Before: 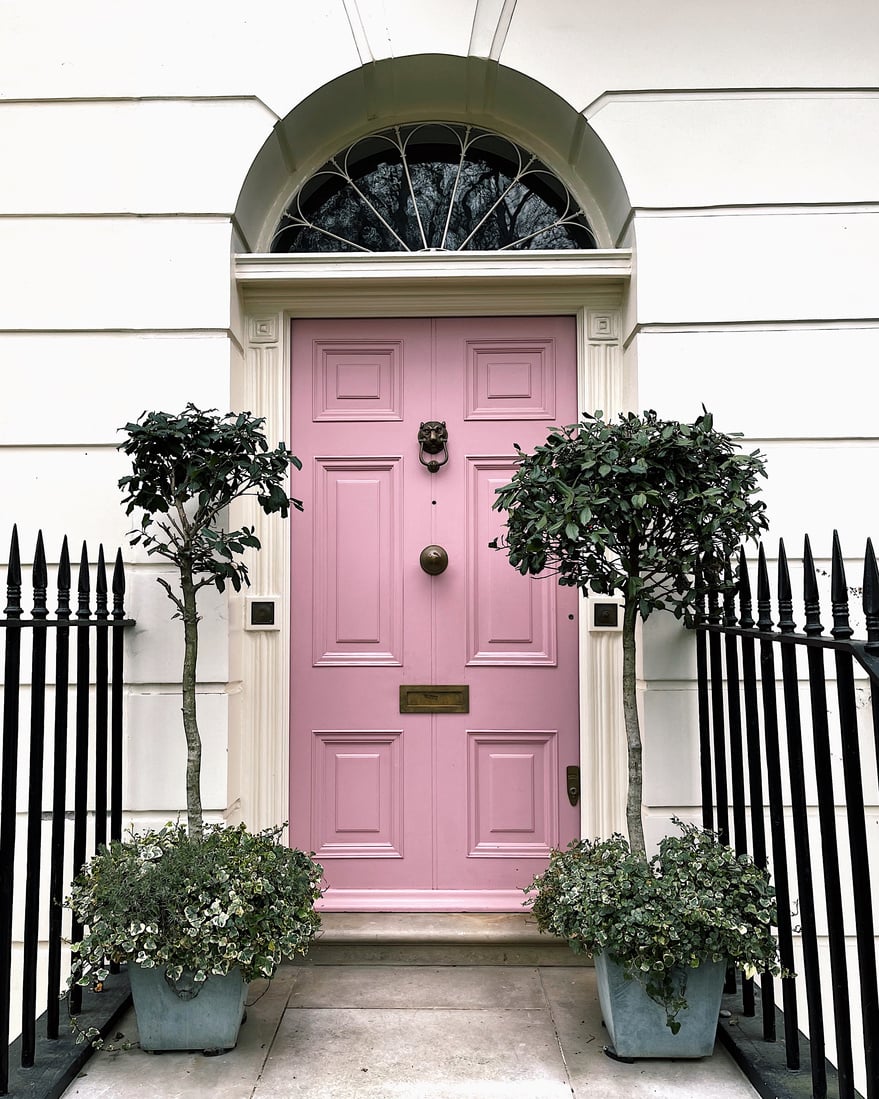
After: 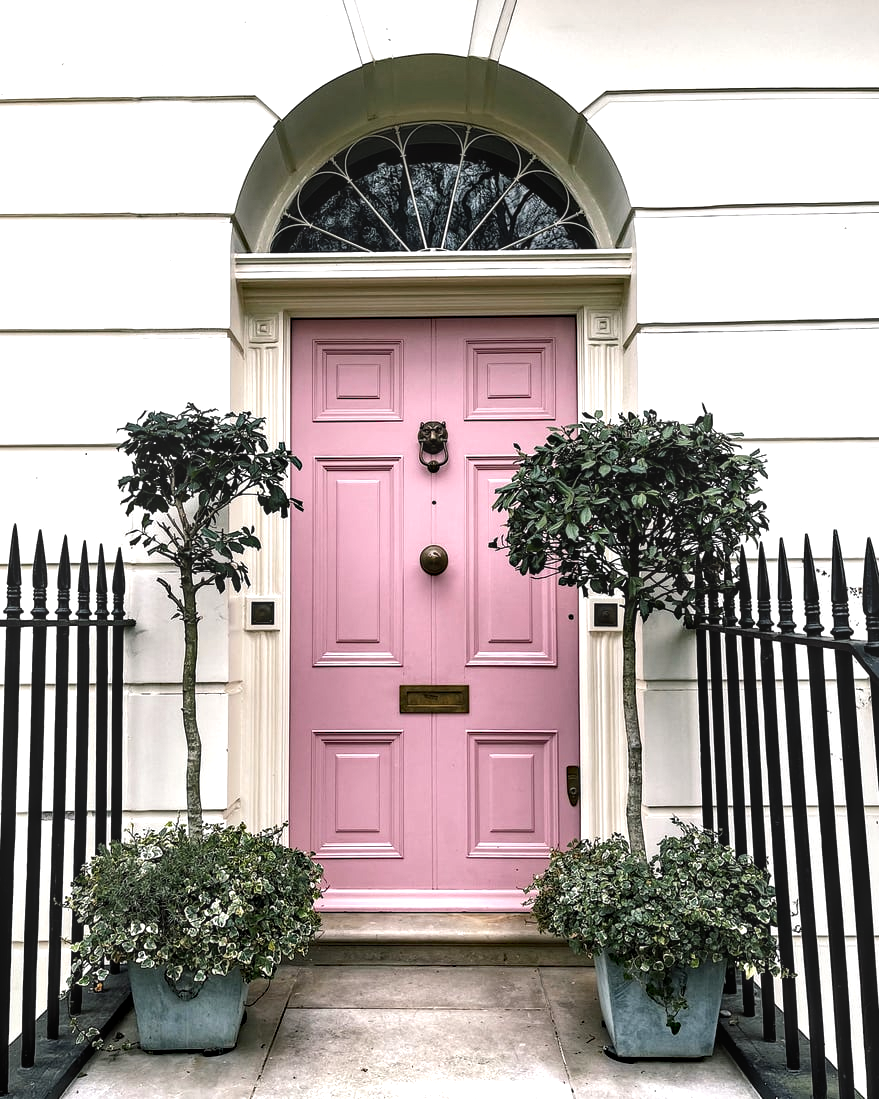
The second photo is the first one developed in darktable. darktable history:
haze removal: strength 0.25, distance 0.25, compatibility mode true, adaptive false
tone equalizer: -8 EV -0.417 EV, -7 EV -0.389 EV, -6 EV -0.333 EV, -5 EV -0.222 EV, -3 EV 0.222 EV, -2 EV 0.333 EV, -1 EV 0.389 EV, +0 EV 0.417 EV, edges refinement/feathering 500, mask exposure compensation -1.57 EV, preserve details no
local contrast: on, module defaults
levels: mode automatic, black 0.023%, white 99.97%, levels [0.062, 0.494, 0.925]
